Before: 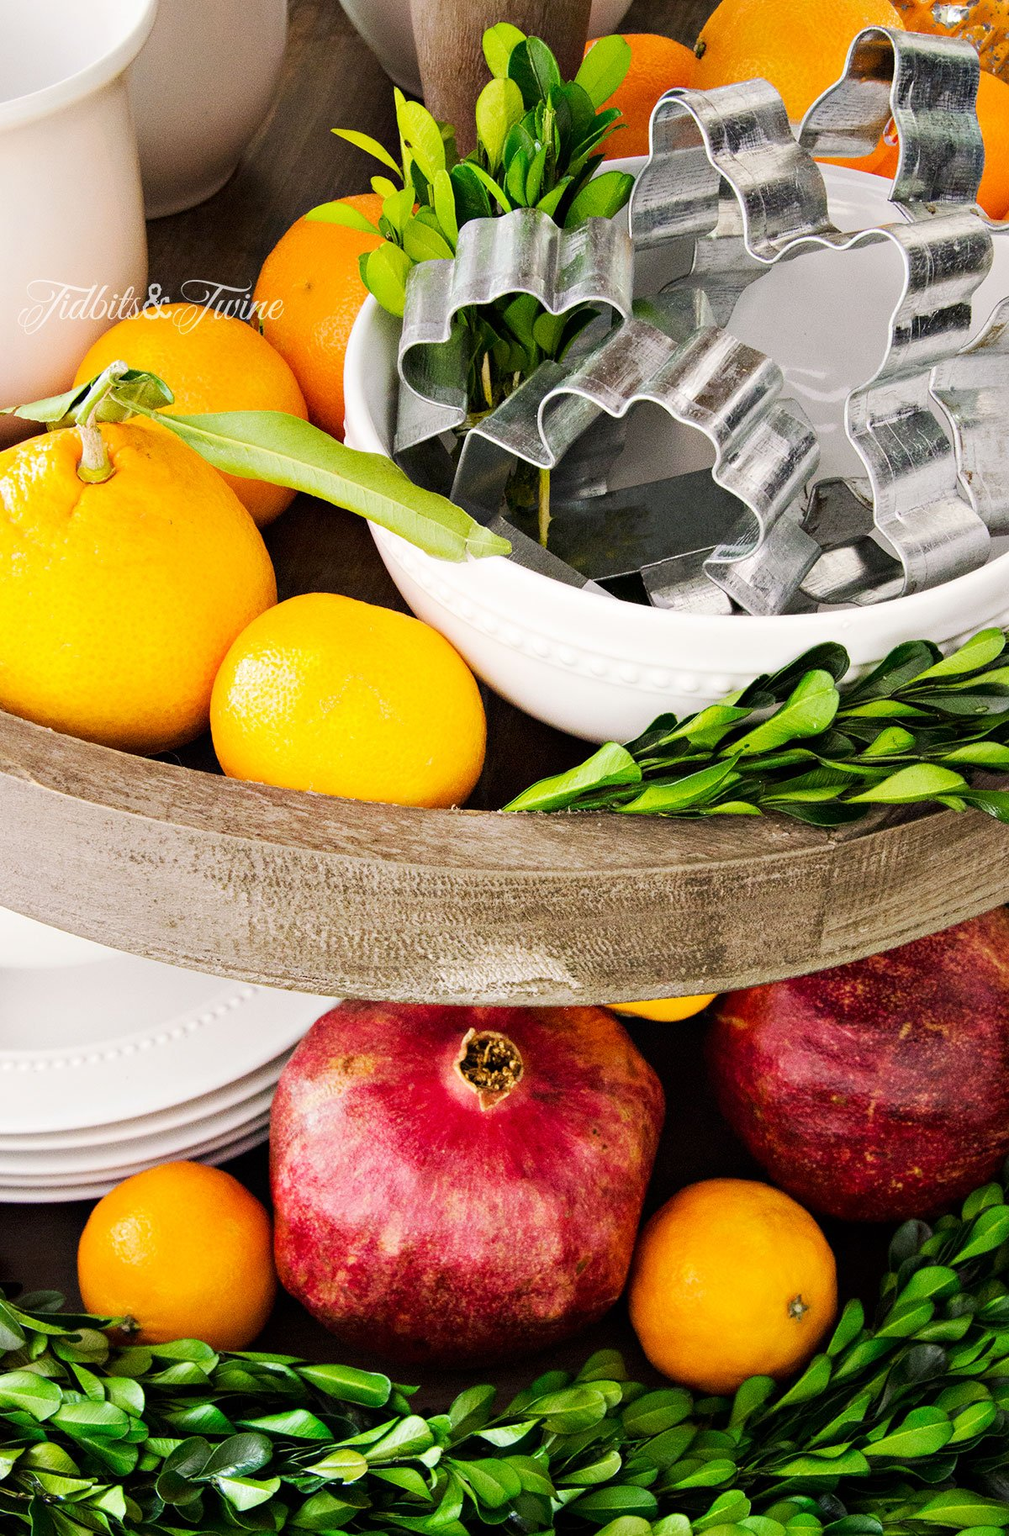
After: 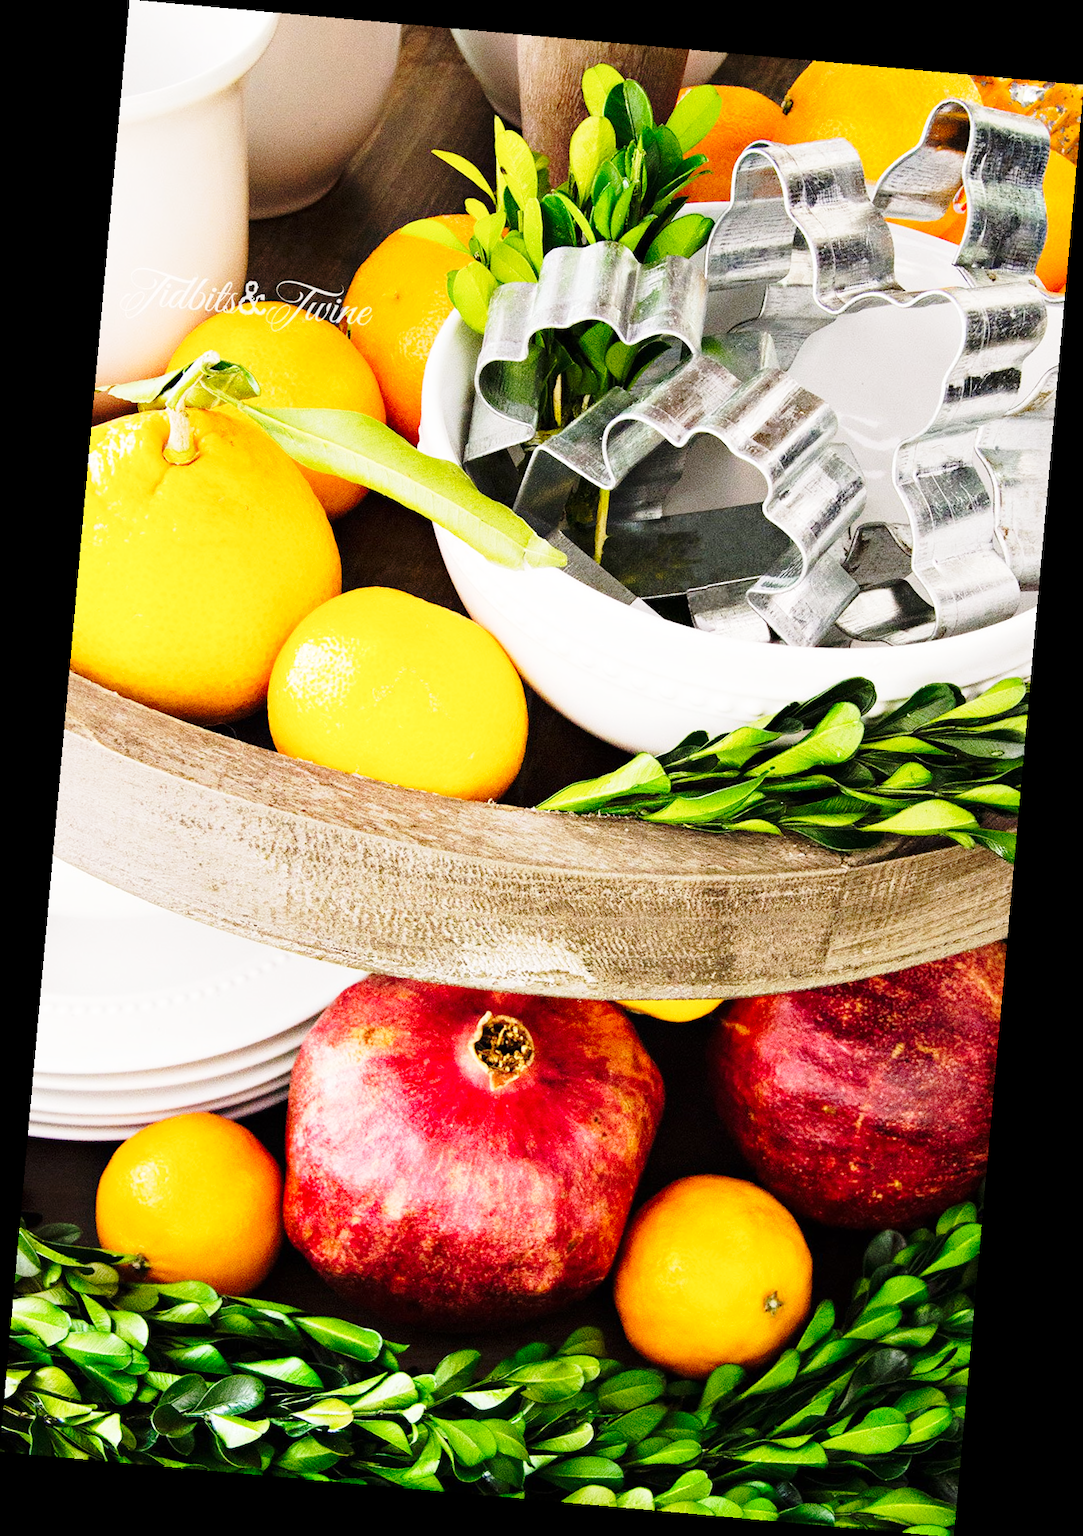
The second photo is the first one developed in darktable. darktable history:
base curve: curves: ch0 [(0, 0) (0.028, 0.03) (0.121, 0.232) (0.46, 0.748) (0.859, 0.968) (1, 1)], preserve colors none
rotate and perspective: rotation 5.12°, automatic cropping off
